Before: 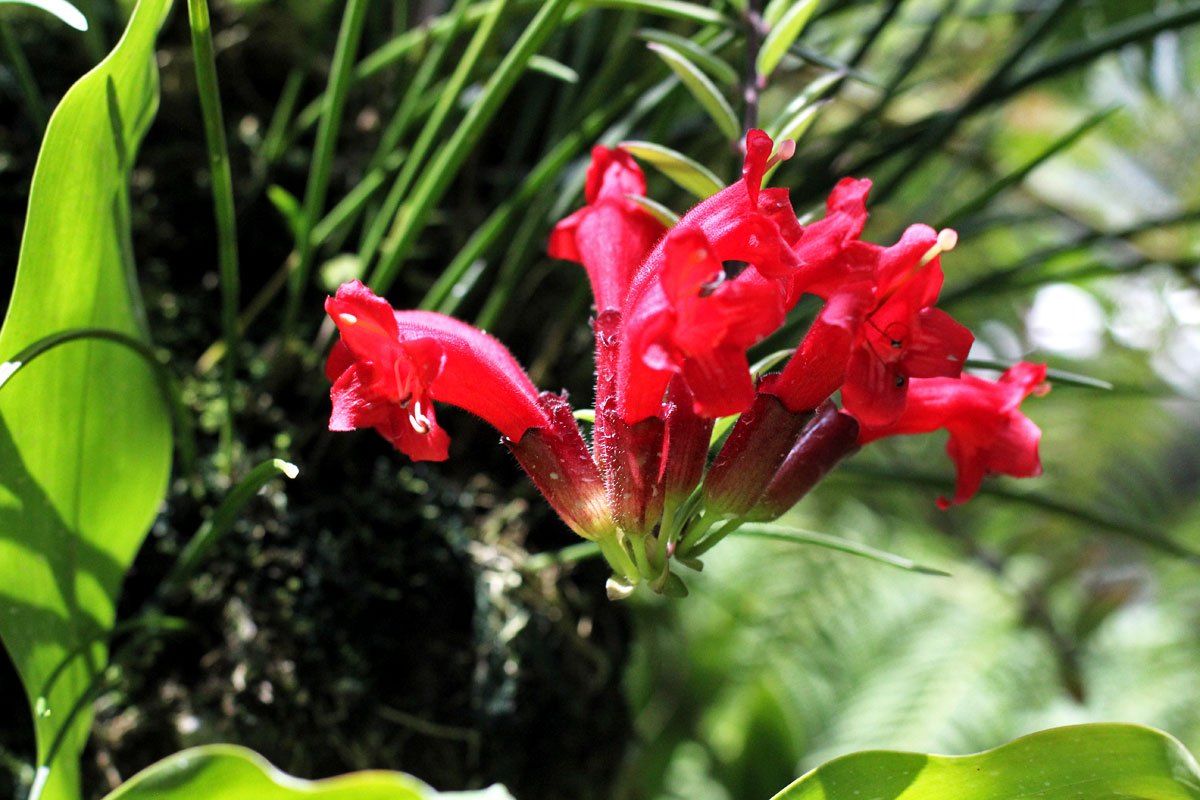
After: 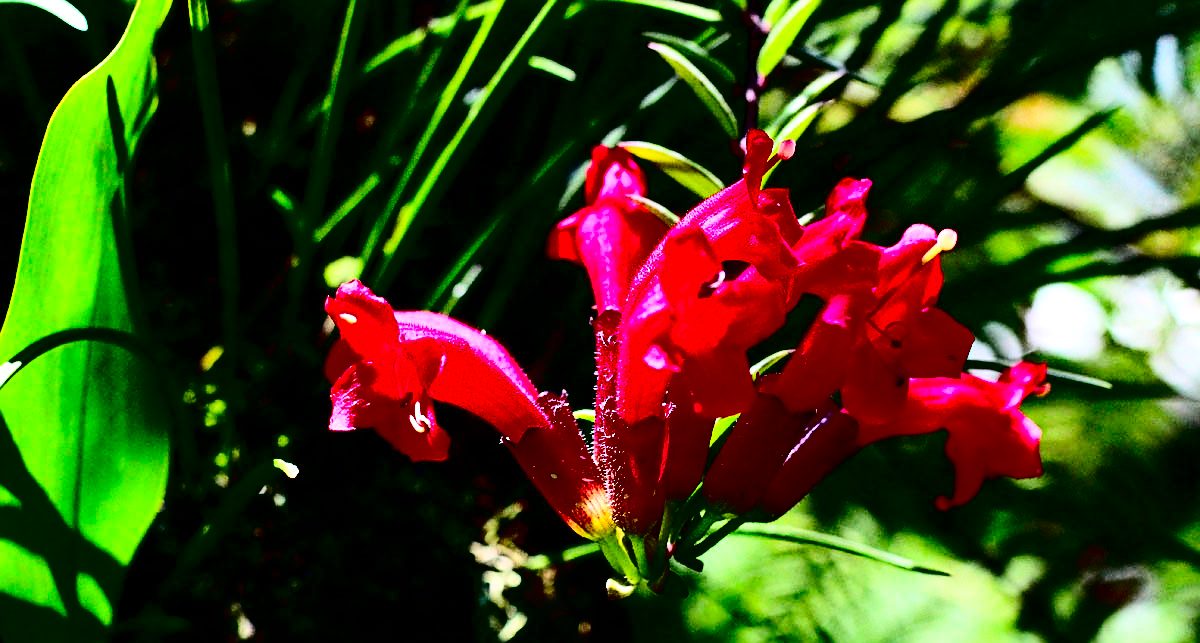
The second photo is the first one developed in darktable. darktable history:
crop: bottom 19.599%
contrast brightness saturation: contrast 0.779, brightness -0.994, saturation 0.998
sharpen: on, module defaults
